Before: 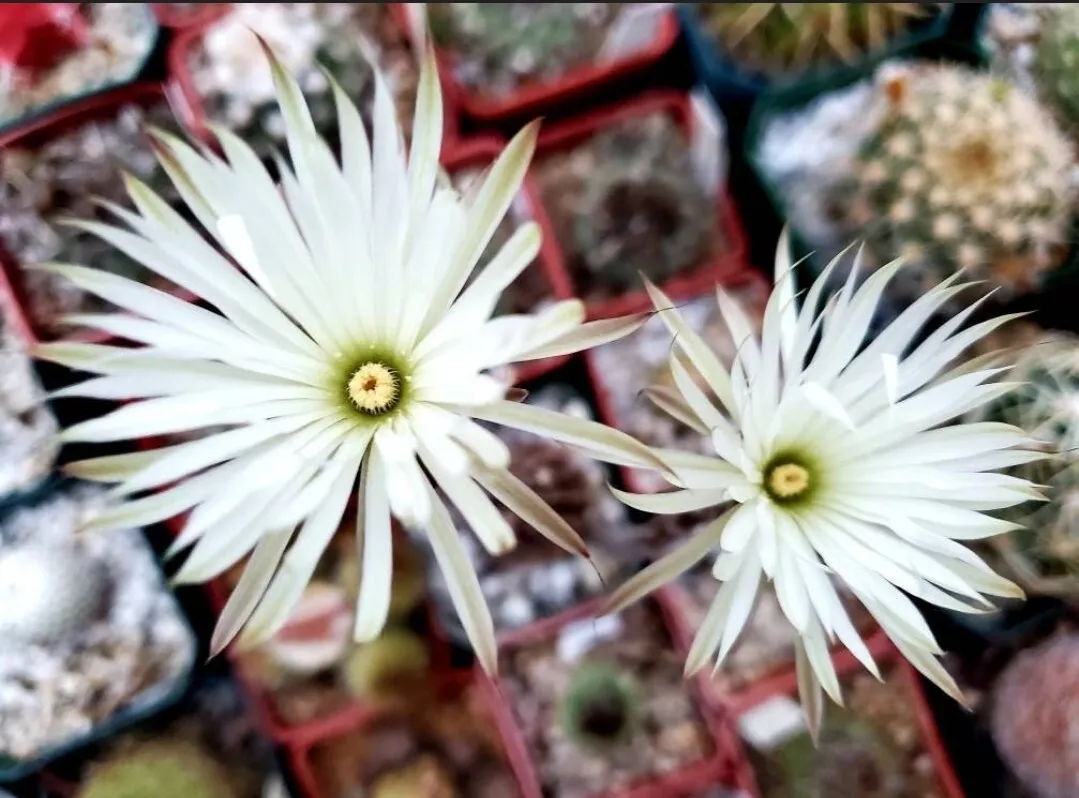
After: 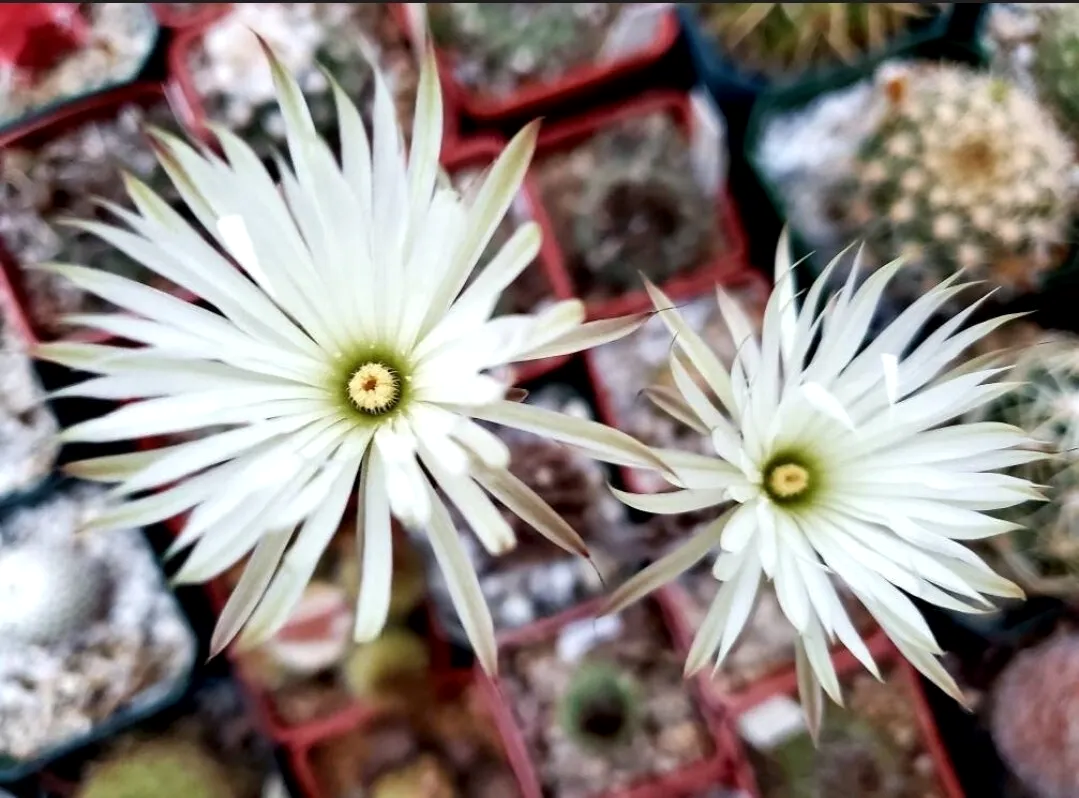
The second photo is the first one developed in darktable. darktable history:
local contrast: mode bilateral grid, contrast 20, coarseness 50, detail 120%, midtone range 0.2
color correction: saturation 0.99
